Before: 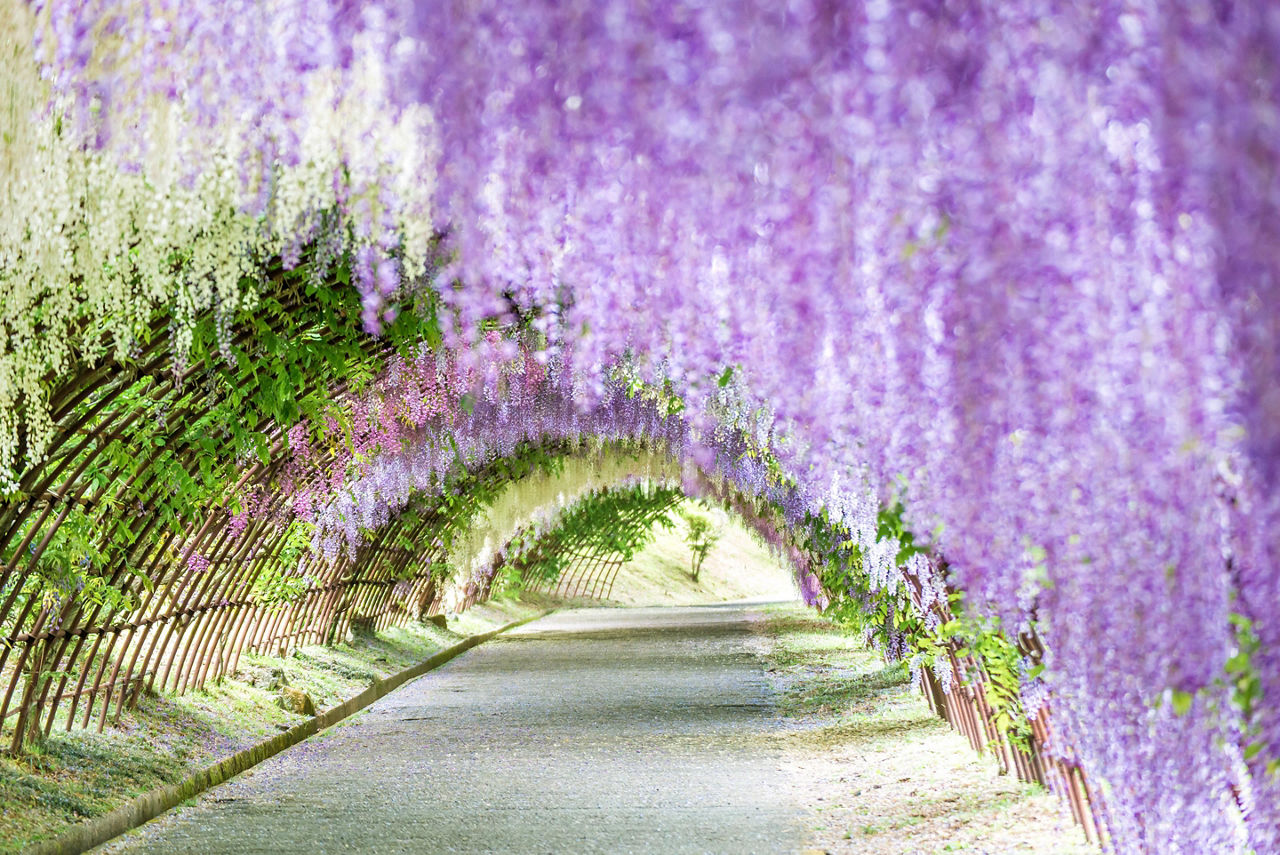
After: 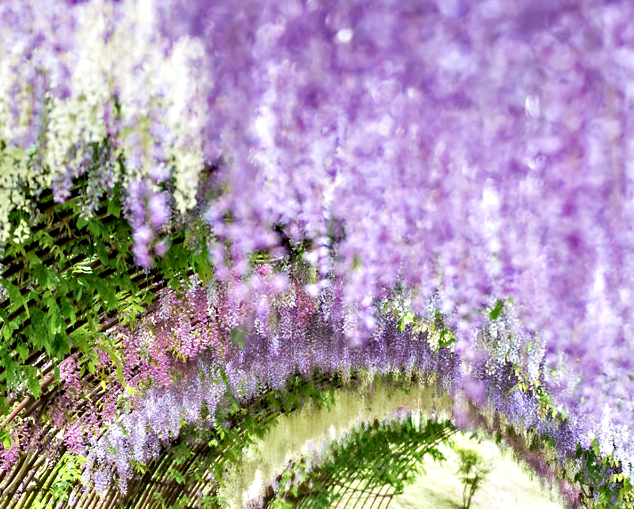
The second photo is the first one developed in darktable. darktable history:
contrast equalizer: y [[0.513, 0.565, 0.608, 0.562, 0.512, 0.5], [0.5 ×6], [0.5, 0.5, 0.5, 0.528, 0.598, 0.658], [0 ×6], [0 ×6]]
crop: left 17.91%, top 7.857%, right 32.536%, bottom 32.573%
